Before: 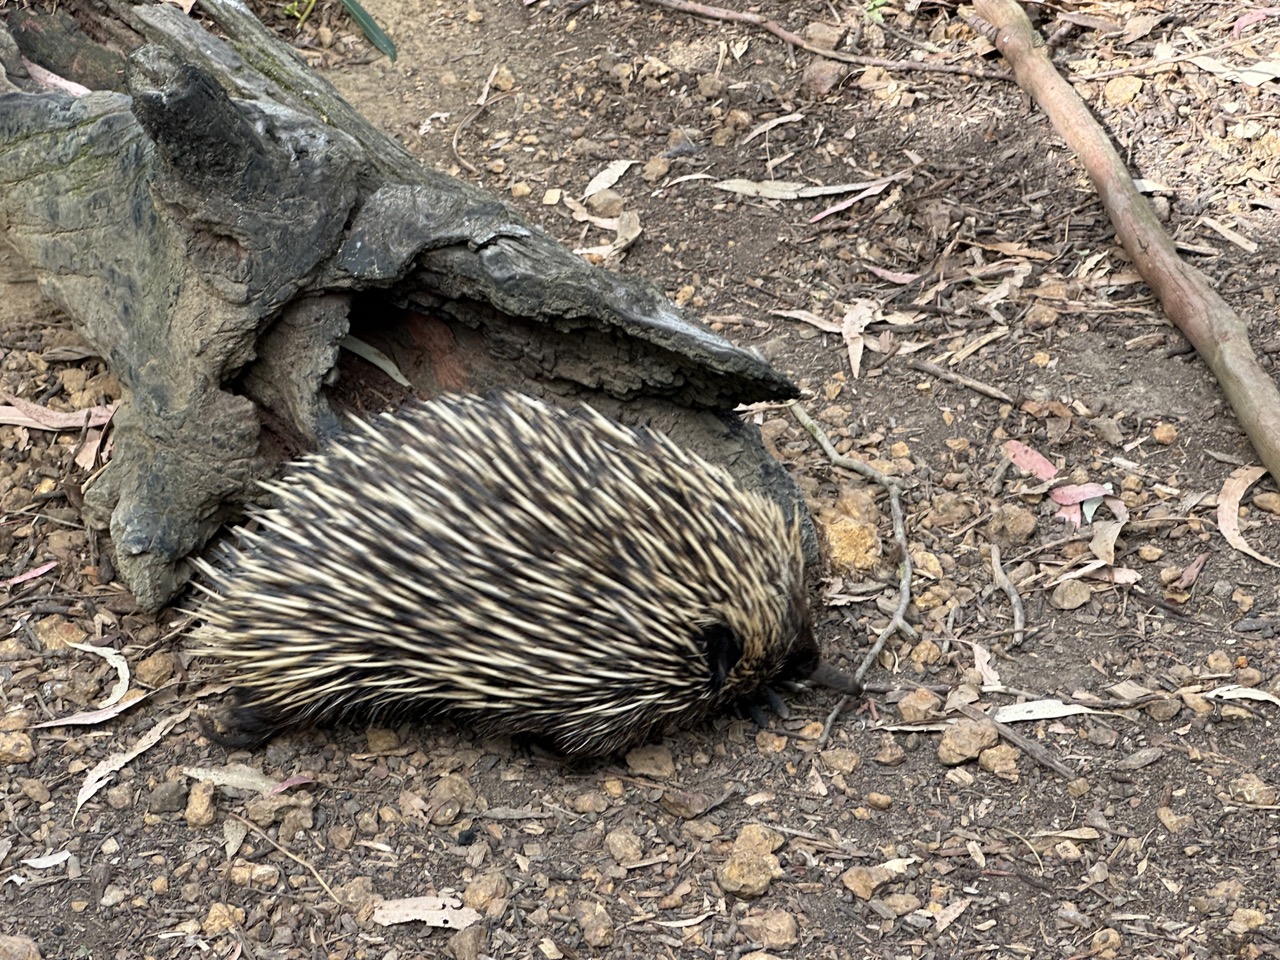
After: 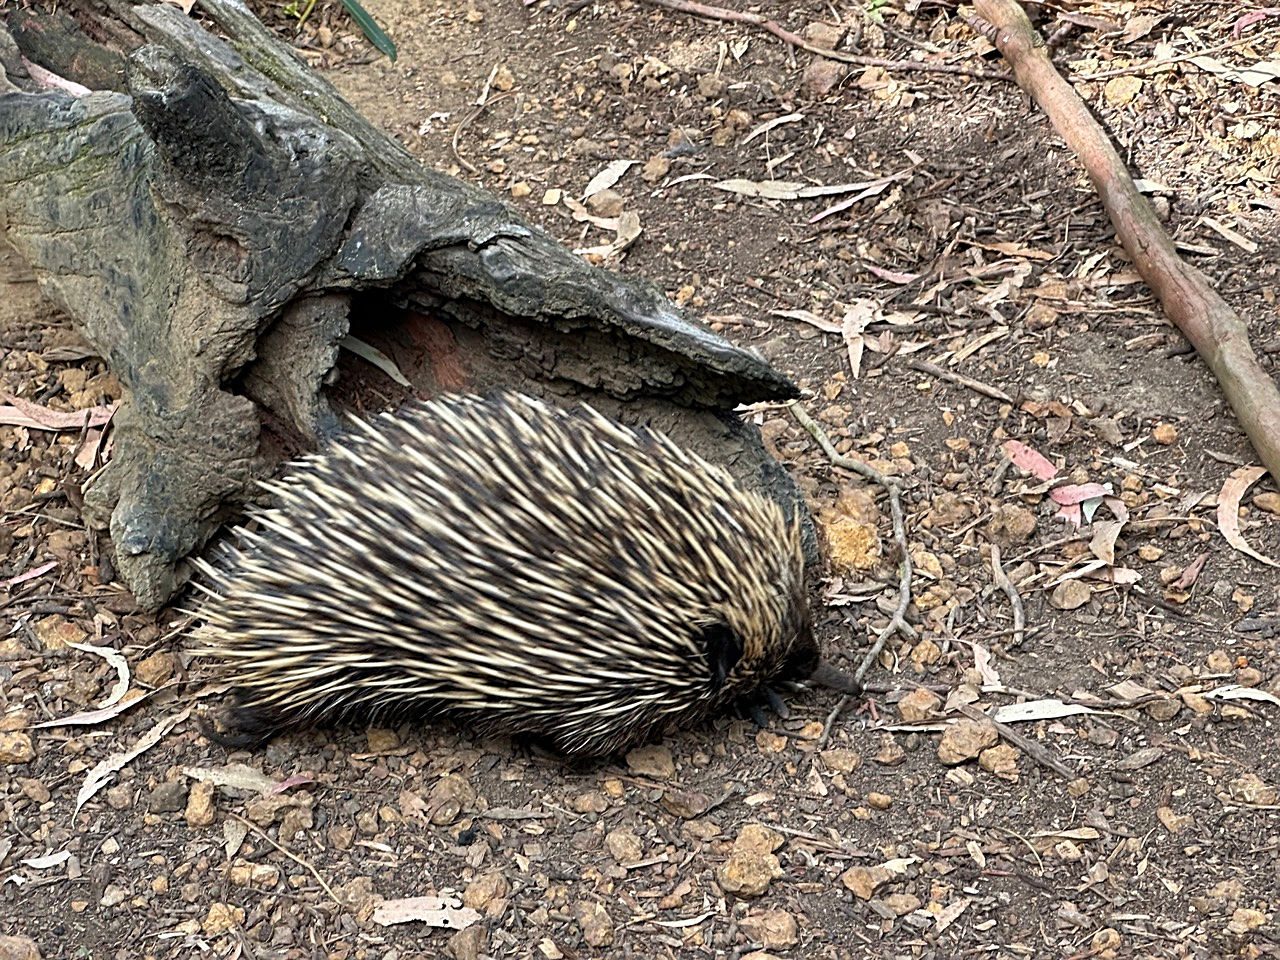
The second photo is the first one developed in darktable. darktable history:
sharpen: on, module defaults
shadows and highlights: shadows 20.91, highlights -82.73, soften with gaussian
